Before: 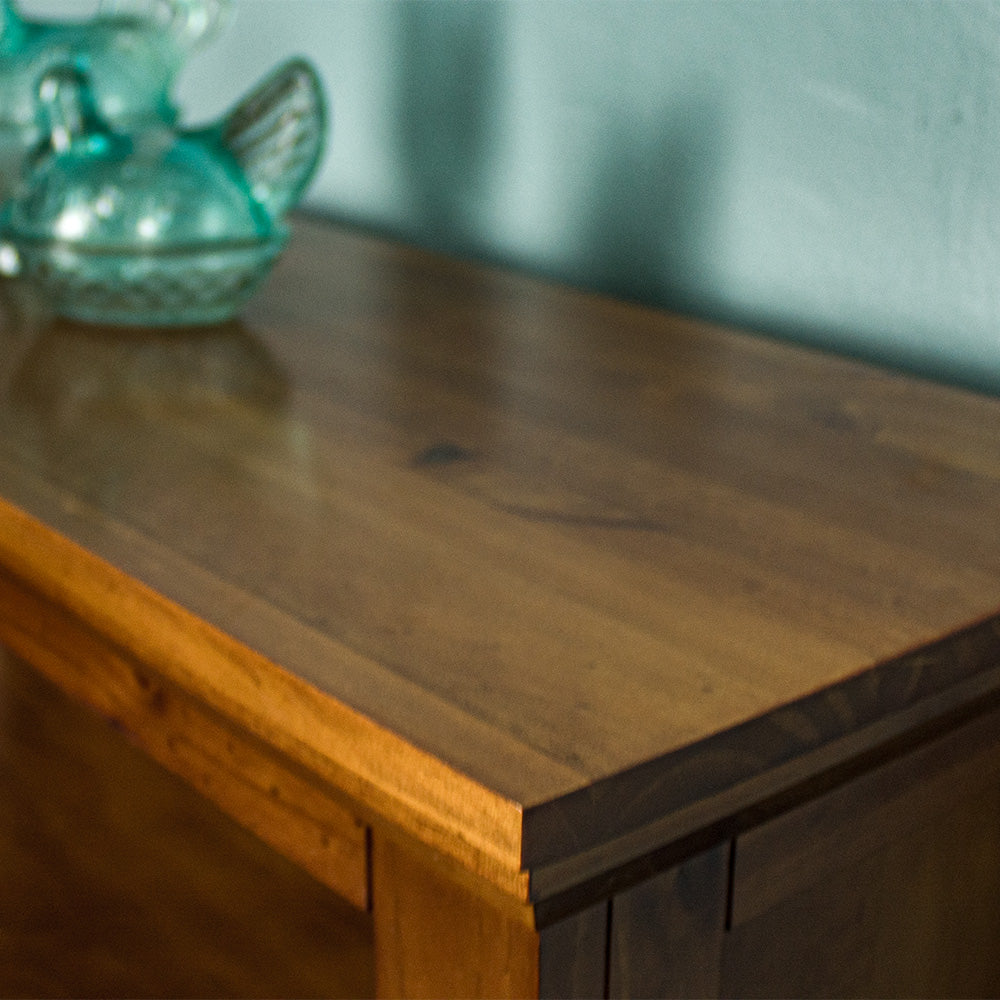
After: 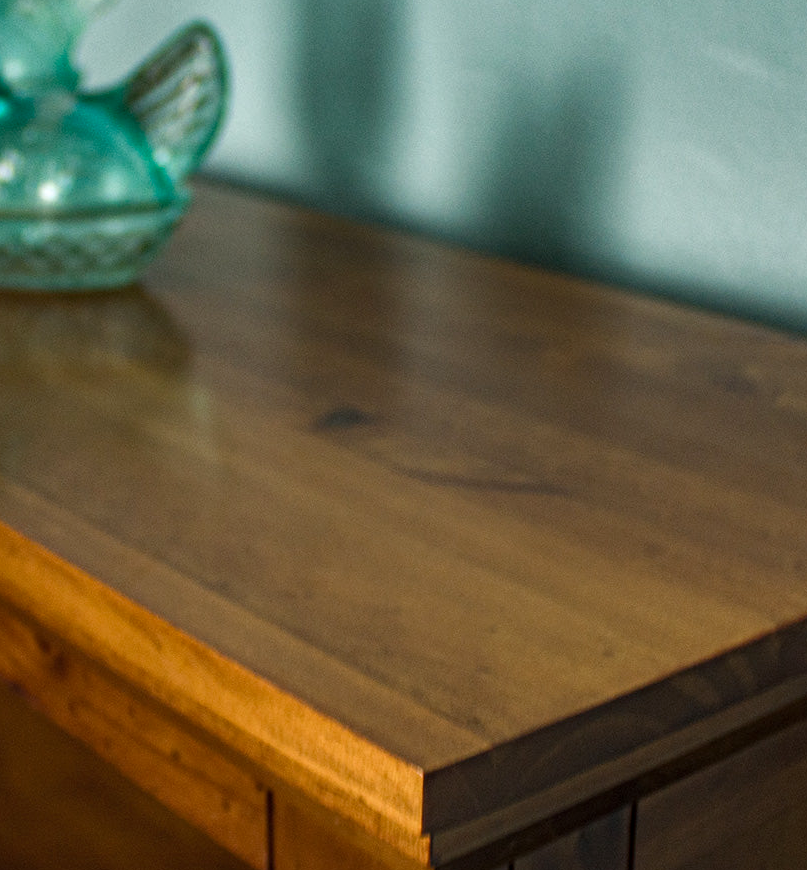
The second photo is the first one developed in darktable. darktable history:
crop: left 9.961%, top 3.62%, right 9.287%, bottom 9.292%
haze removal: compatibility mode true, adaptive false
